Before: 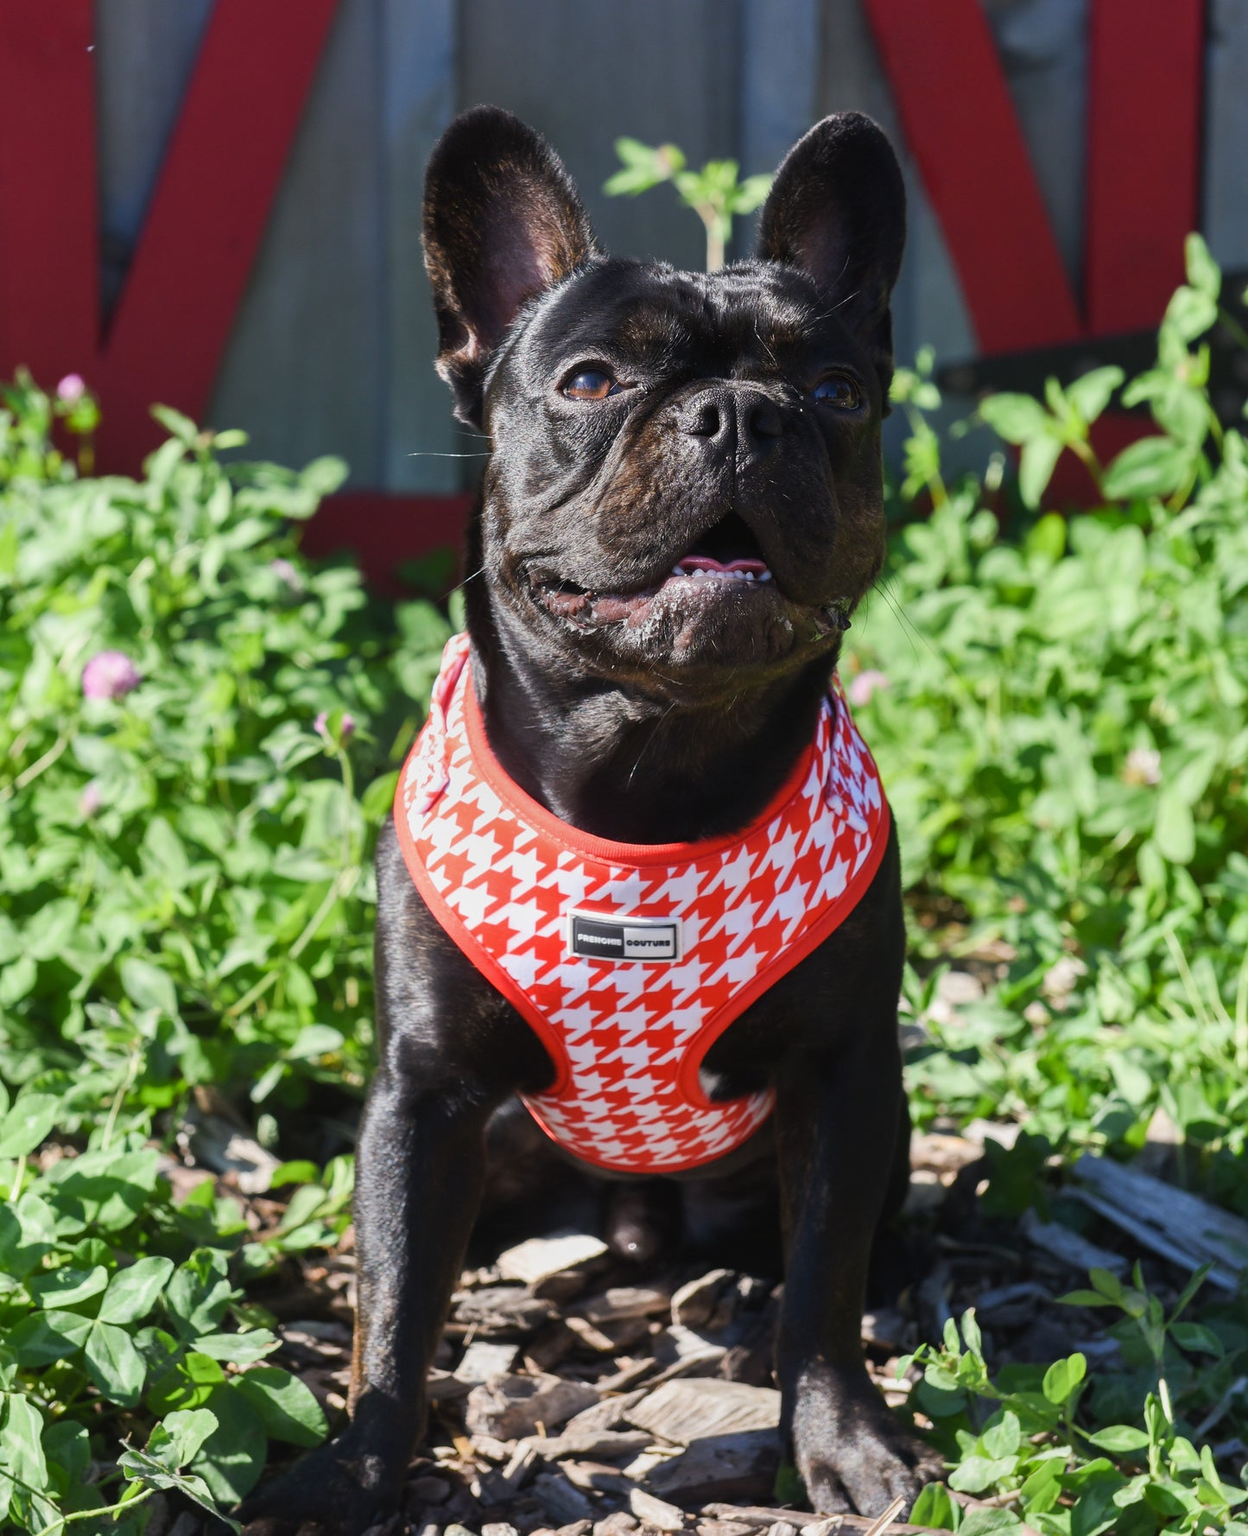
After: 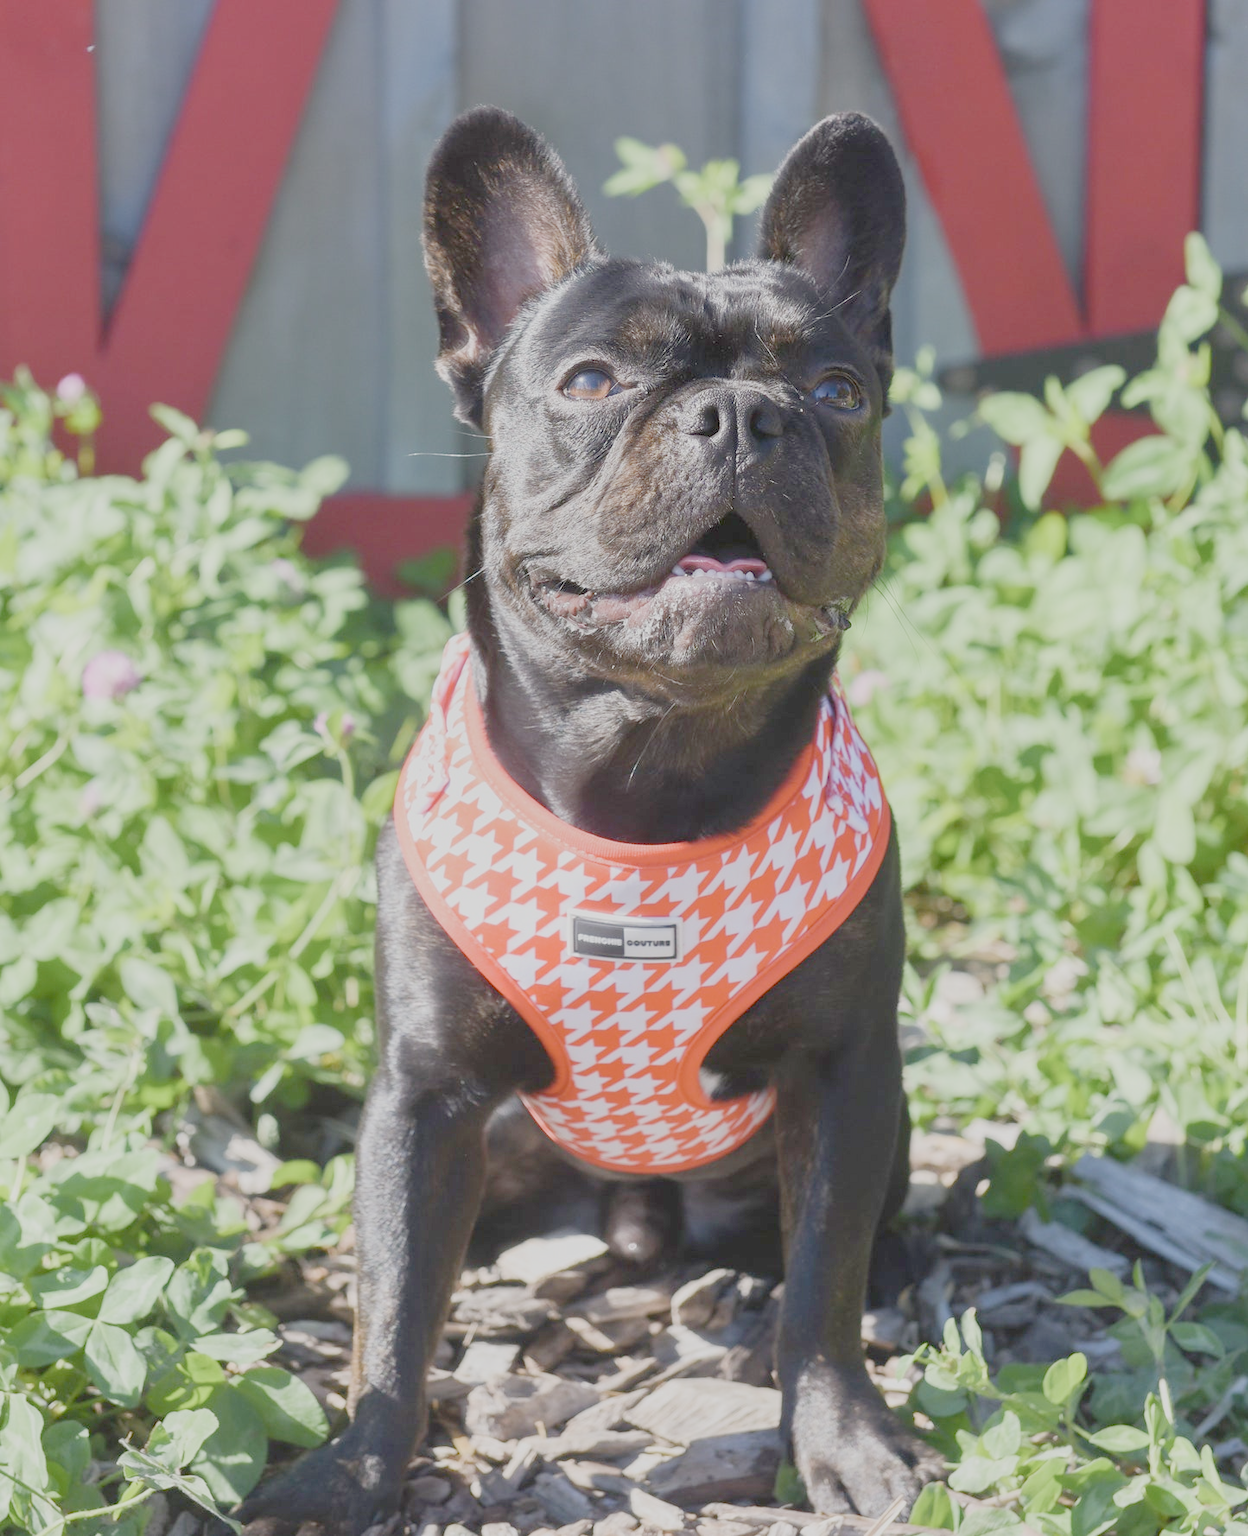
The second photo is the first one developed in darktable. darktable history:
exposure: exposure 2.25 EV, compensate highlight preservation false
filmic rgb: white relative exposure 8 EV, threshold 3 EV, structure ↔ texture 100%, target black luminance 0%, hardness 2.44, latitude 76.53%, contrast 0.562, shadows ↔ highlights balance 0%, preserve chrominance no, color science v4 (2020), iterations of high-quality reconstruction 10, type of noise poissonian, enable highlight reconstruction true
